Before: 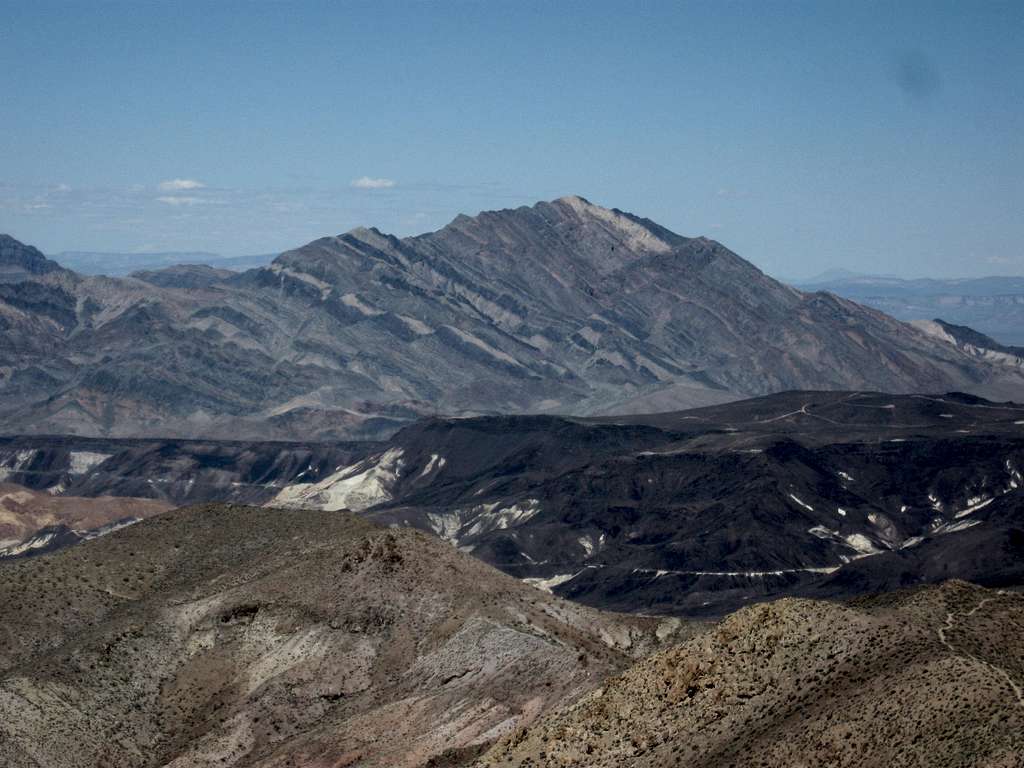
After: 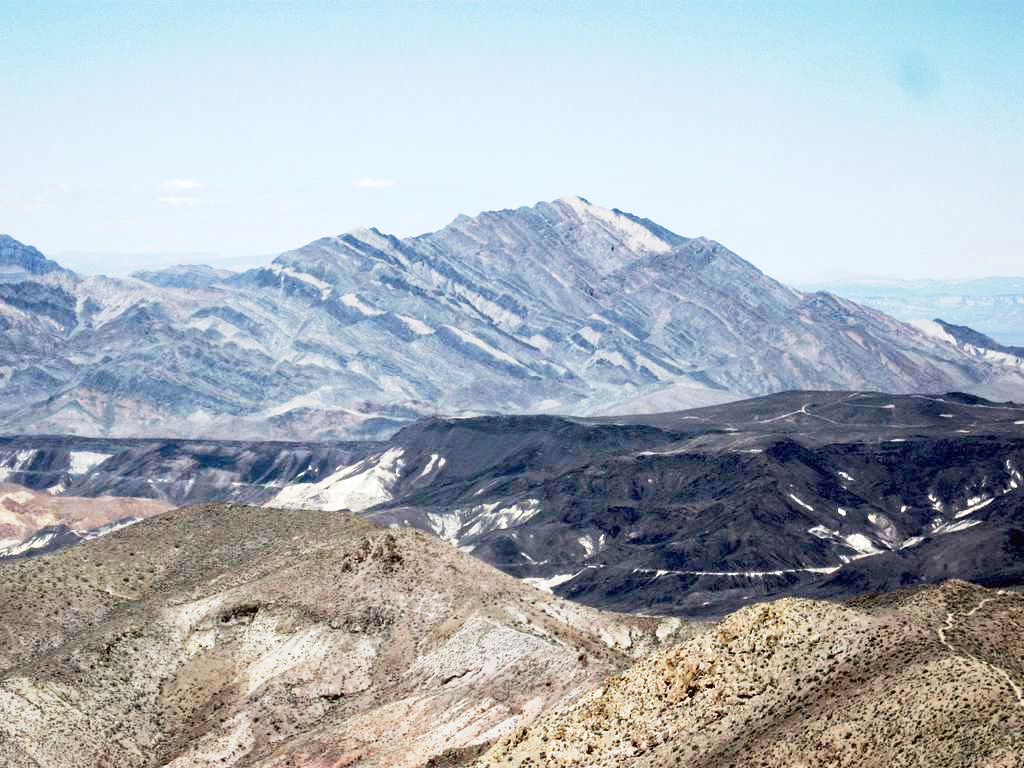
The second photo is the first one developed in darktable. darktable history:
base curve: curves: ch0 [(0, 0) (0.088, 0.125) (0.176, 0.251) (0.354, 0.501) (0.613, 0.749) (1, 0.877)], preserve colors none
exposure: black level correction 0, exposure 1.512 EV, compensate highlight preservation false
